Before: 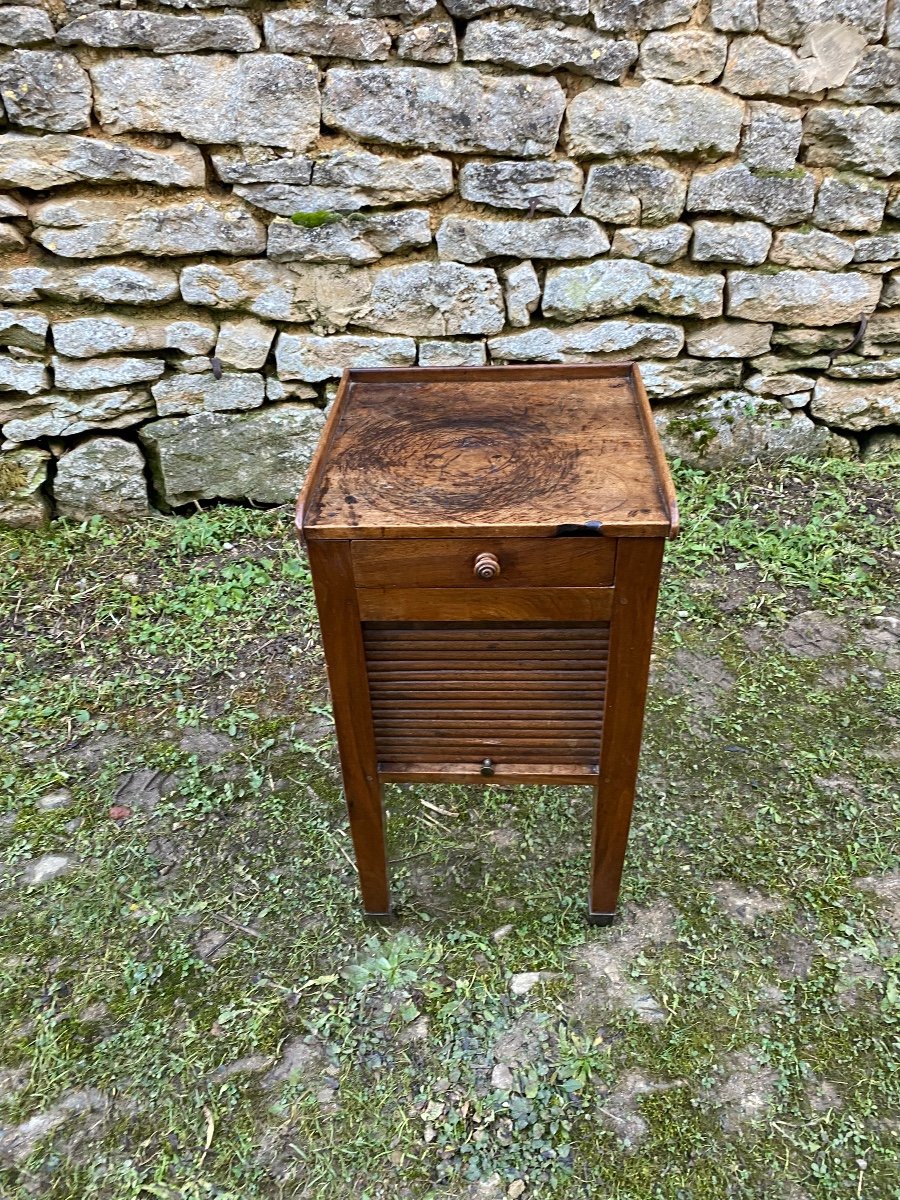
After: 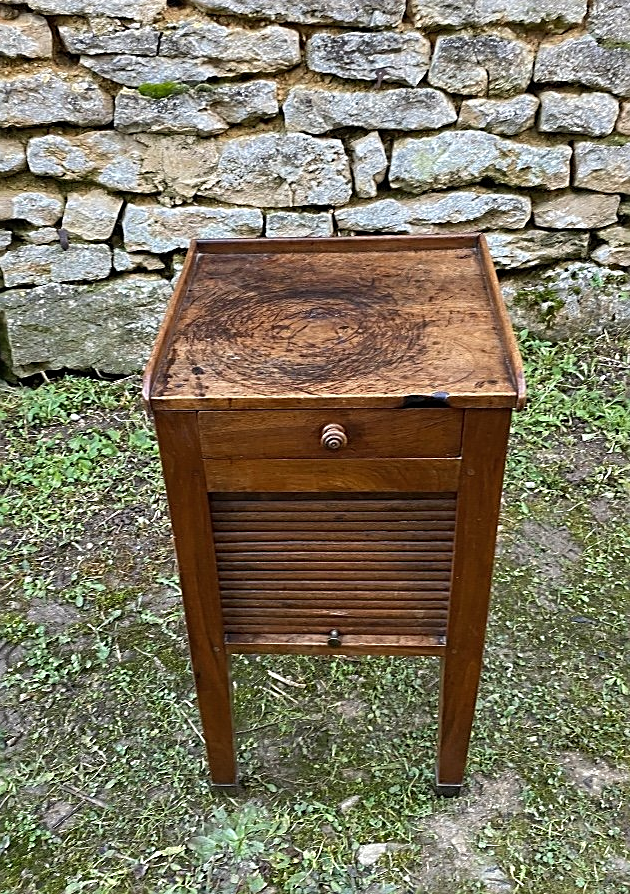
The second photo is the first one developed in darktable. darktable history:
crop and rotate: left 17.073%, top 10.762%, right 12.841%, bottom 14.708%
sharpen: on, module defaults
shadows and highlights: shadows 24.83, highlights -25.45
